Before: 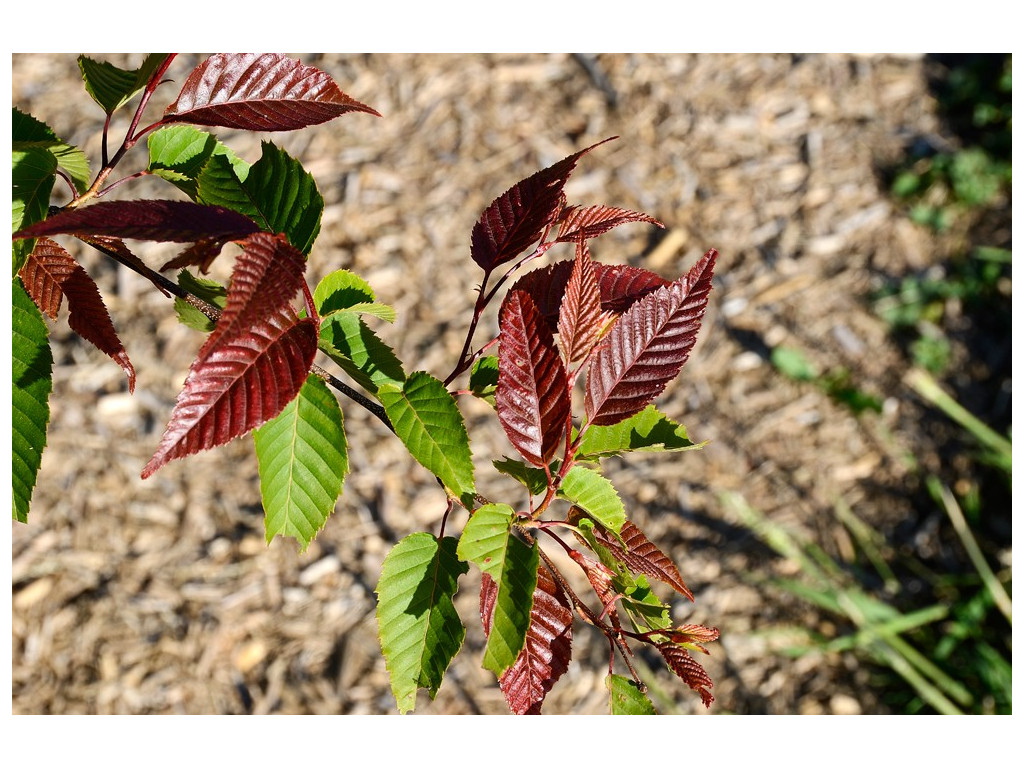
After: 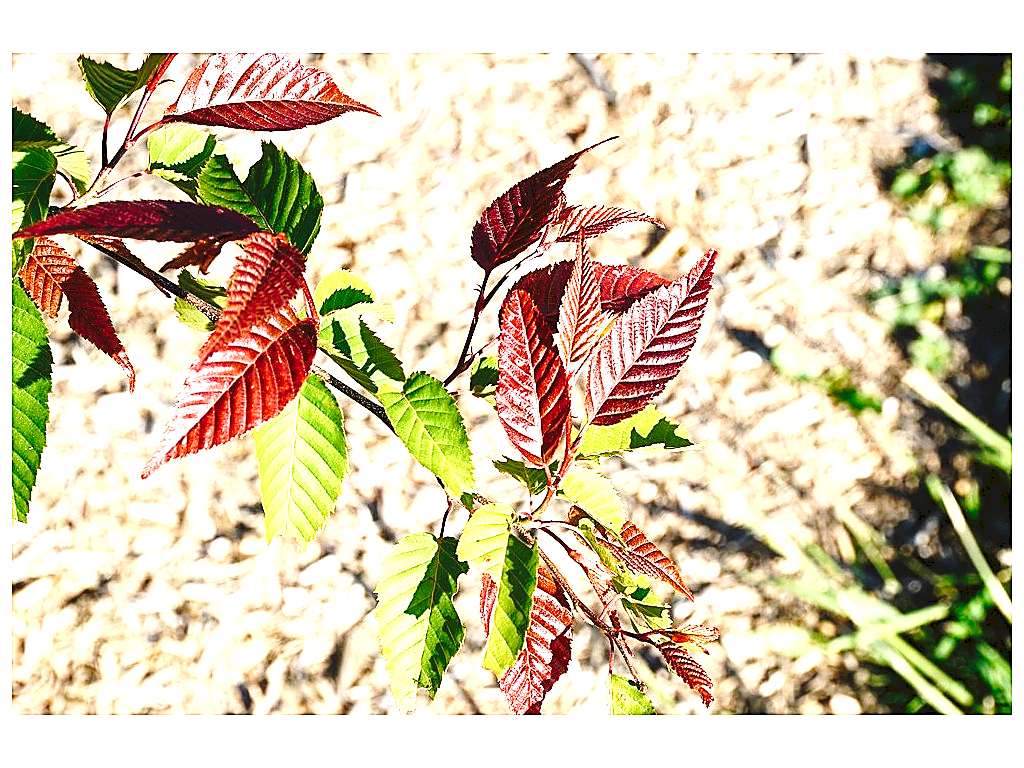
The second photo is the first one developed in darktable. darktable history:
exposure: black level correction 0.001, exposure 1.719 EV, compensate exposure bias true, compensate highlight preservation false
sharpen: radius 1.4, amount 1.25, threshold 0.7
tone curve: curves: ch0 [(0, 0) (0.003, 0.085) (0.011, 0.086) (0.025, 0.086) (0.044, 0.088) (0.069, 0.093) (0.1, 0.102) (0.136, 0.12) (0.177, 0.157) (0.224, 0.203) (0.277, 0.277) (0.335, 0.36) (0.399, 0.463) (0.468, 0.559) (0.543, 0.626) (0.623, 0.703) (0.709, 0.789) (0.801, 0.869) (0.898, 0.927) (1, 1)], preserve colors none
